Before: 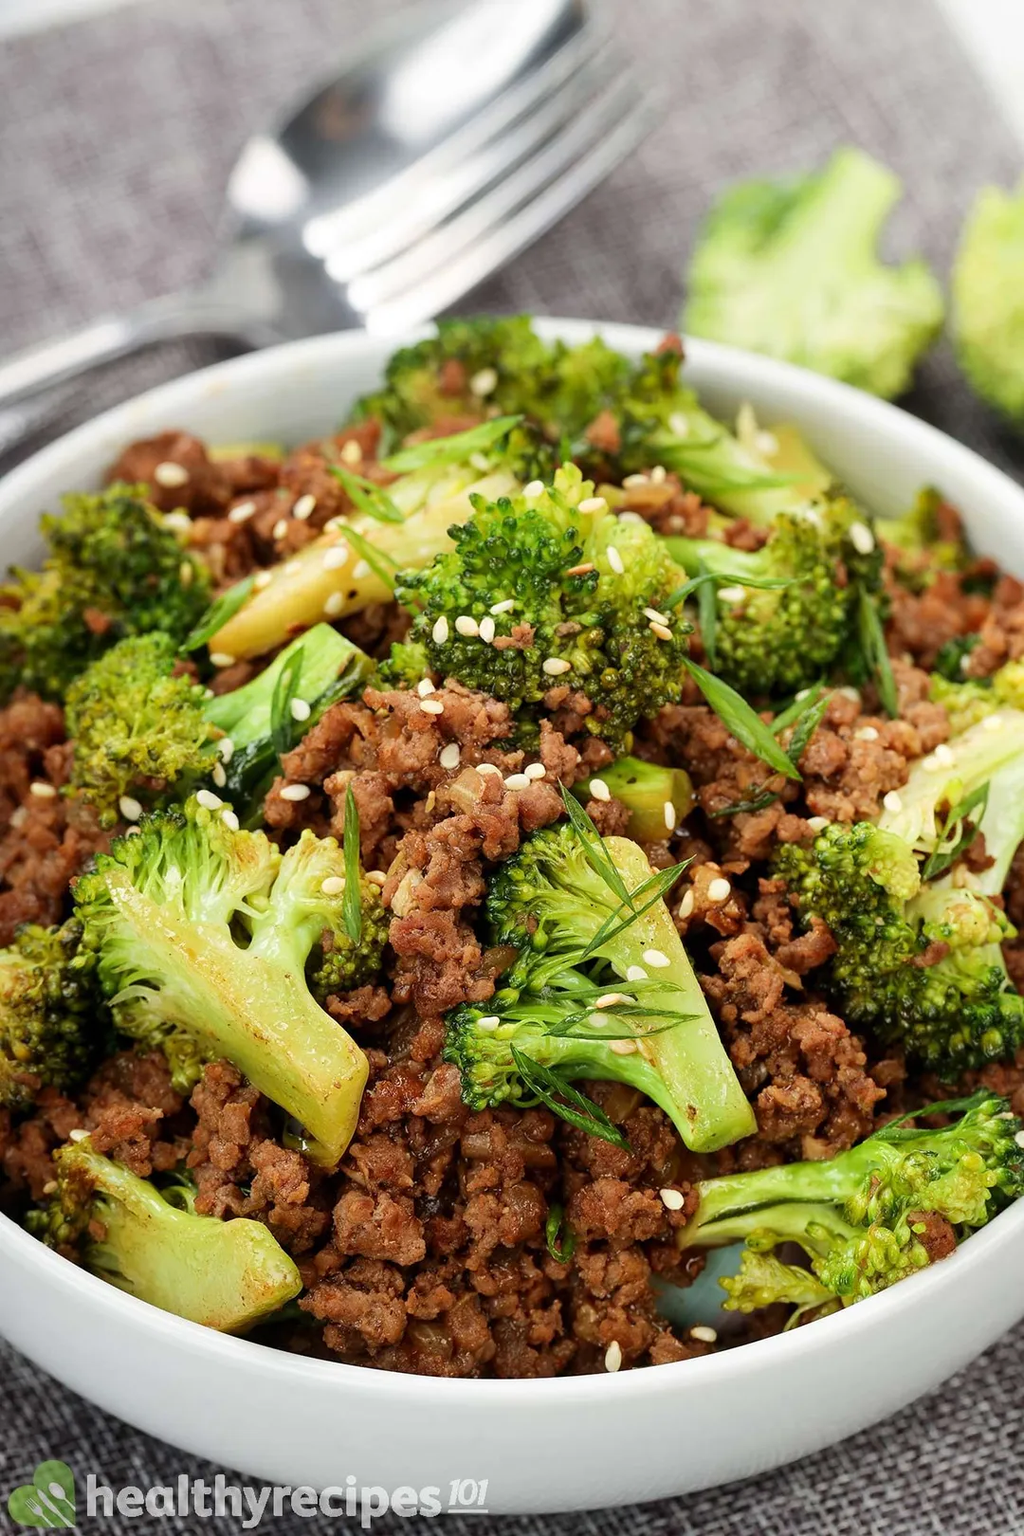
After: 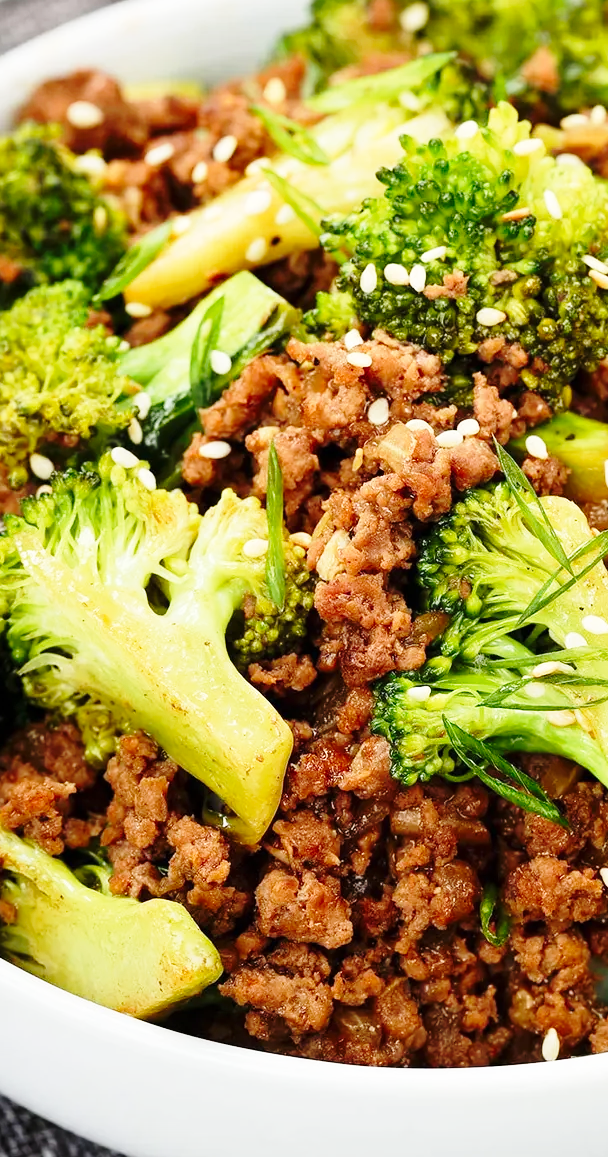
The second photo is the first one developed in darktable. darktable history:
base curve: curves: ch0 [(0, 0) (0.028, 0.03) (0.121, 0.232) (0.46, 0.748) (0.859, 0.968) (1, 1)], preserve colors none
crop: left 8.966%, top 23.852%, right 34.699%, bottom 4.703%
